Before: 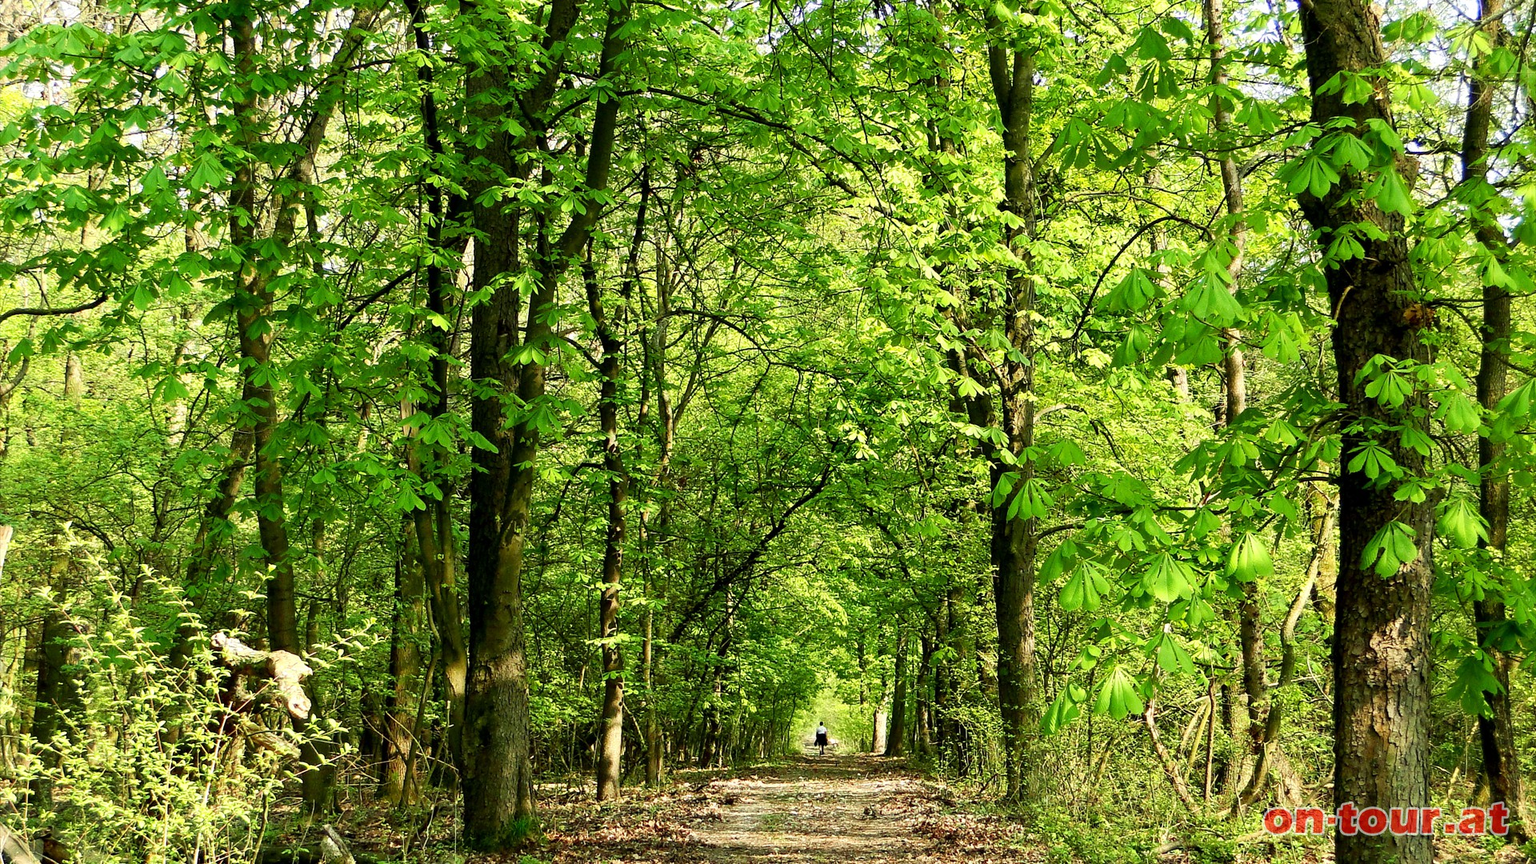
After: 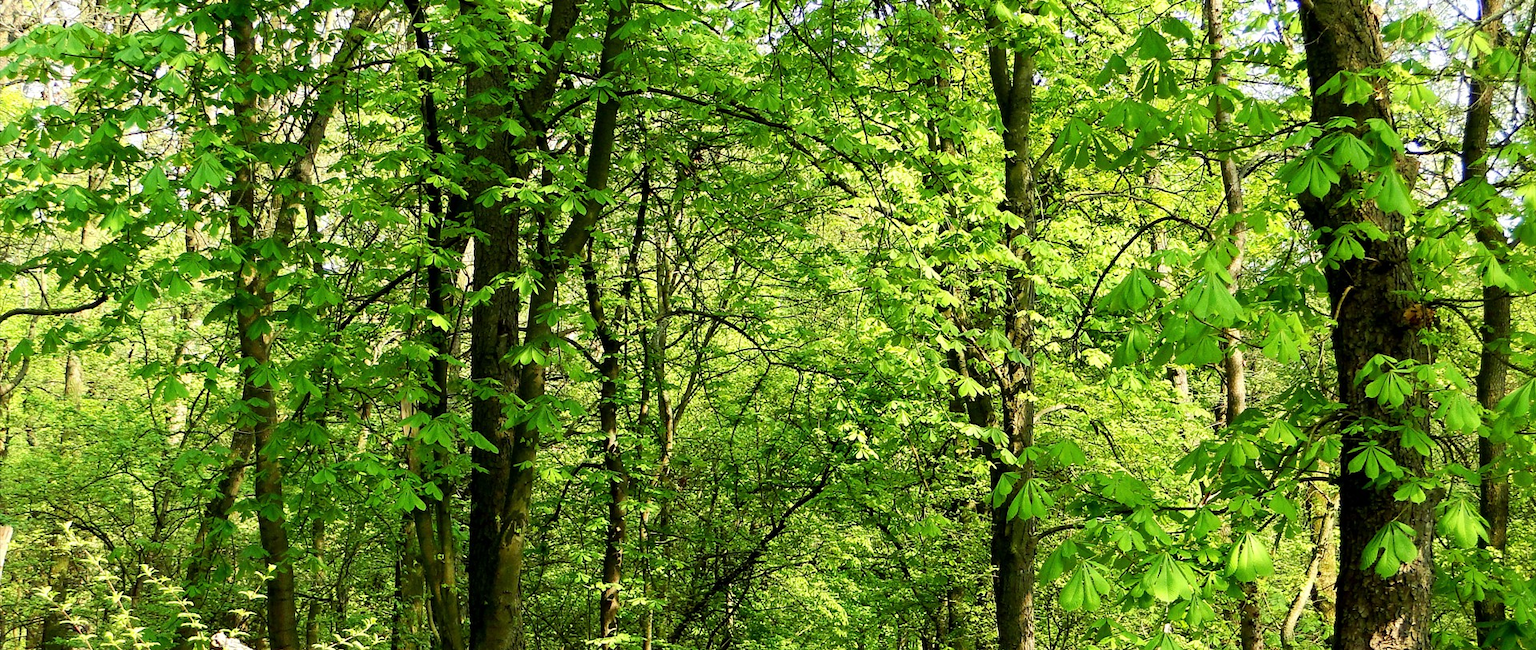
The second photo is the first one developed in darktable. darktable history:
color correction: highlights a* 0.017, highlights b* -0.72
crop: bottom 24.712%
